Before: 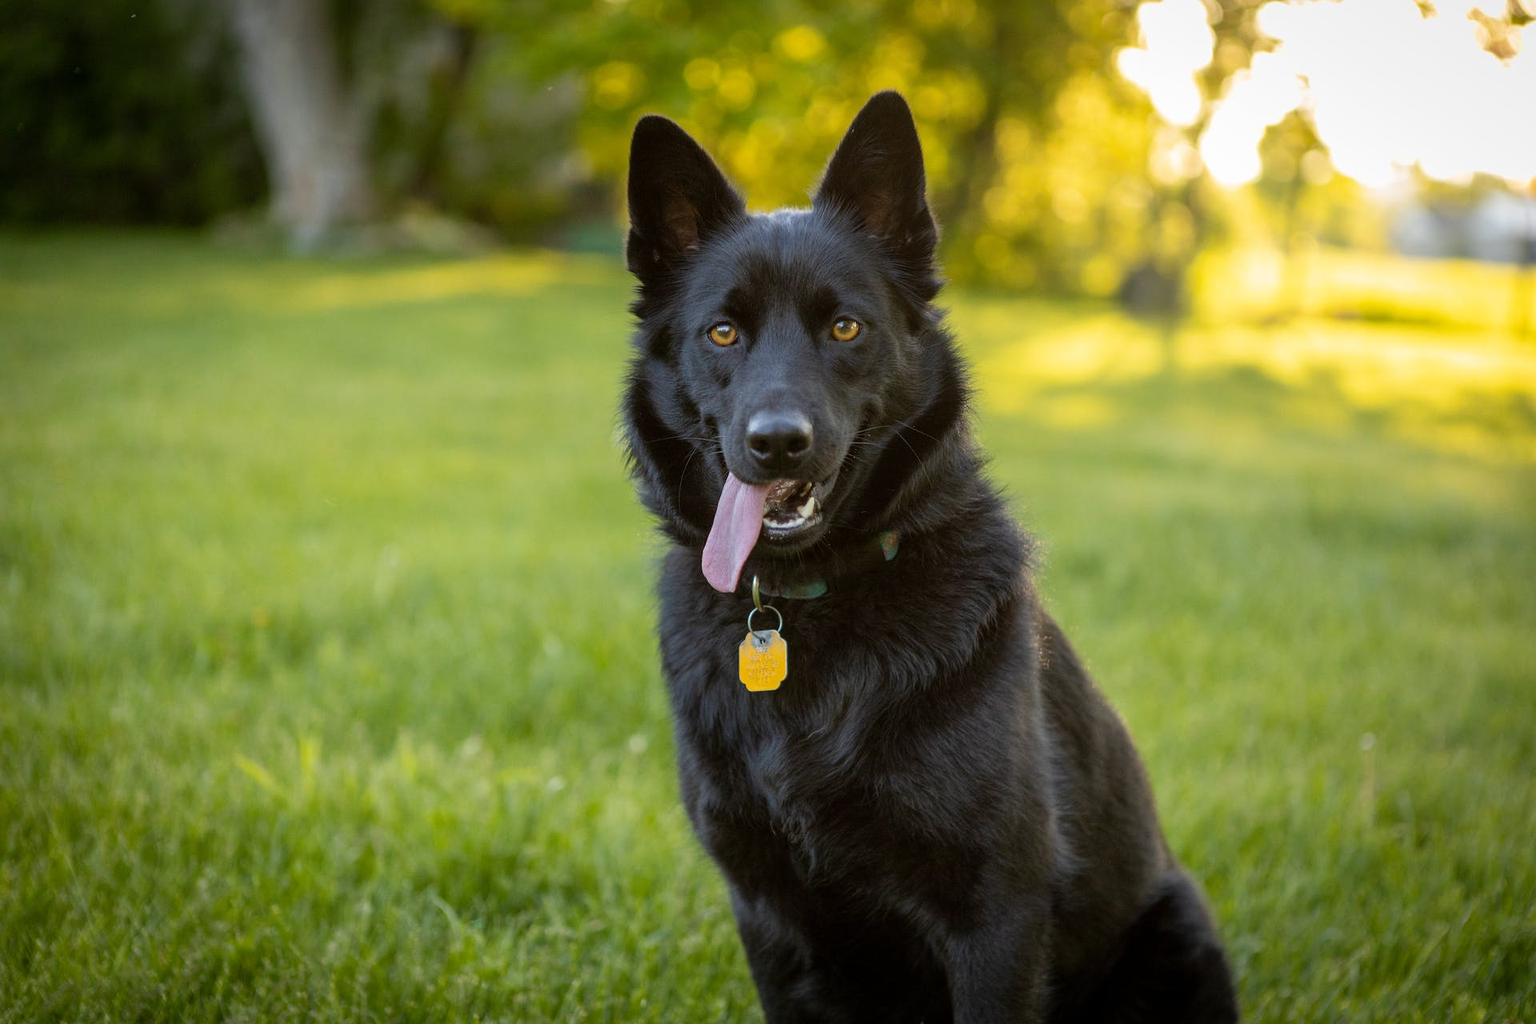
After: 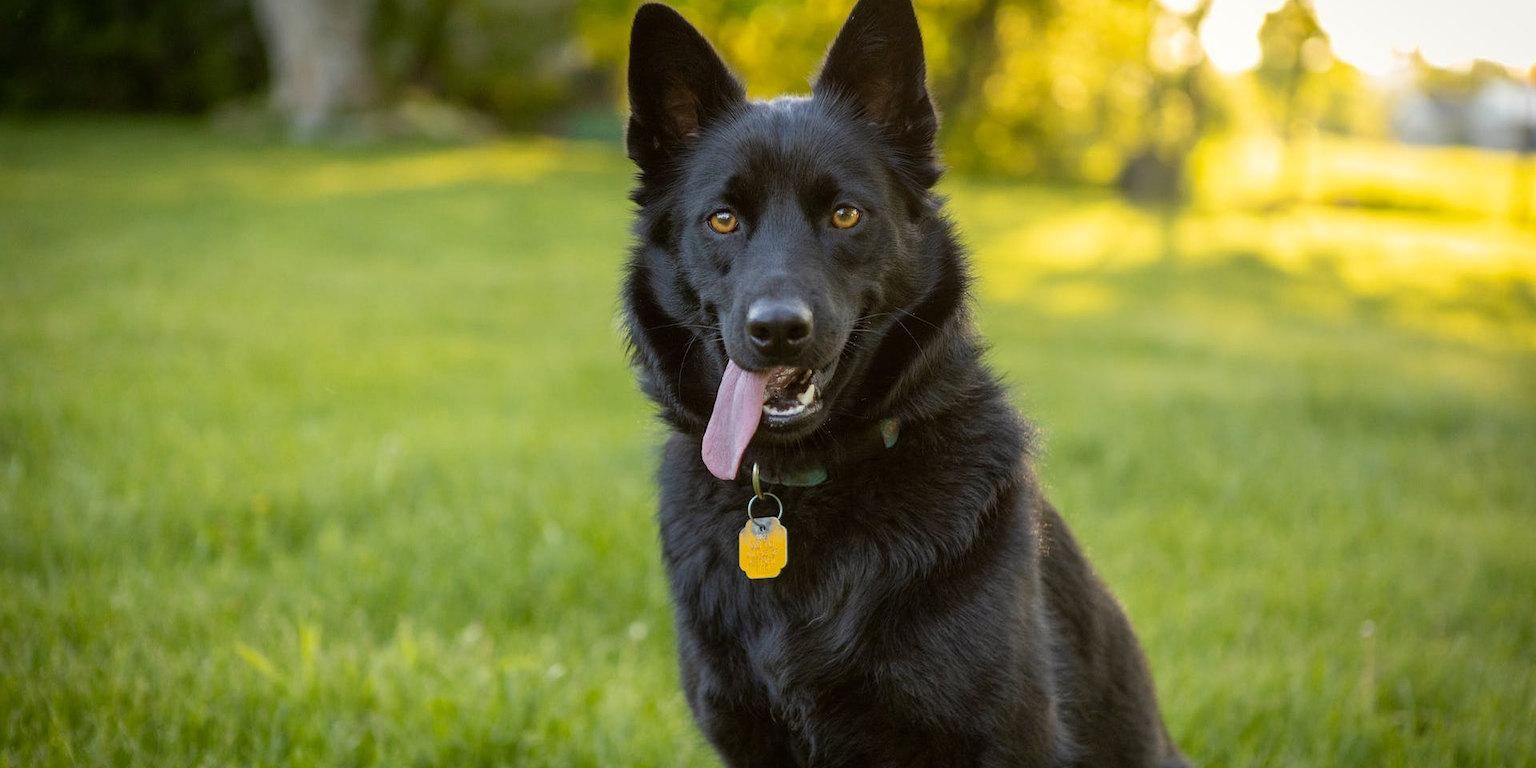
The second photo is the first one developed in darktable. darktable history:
color correction: highlights b* 3
crop: top 11.038%, bottom 13.962%
